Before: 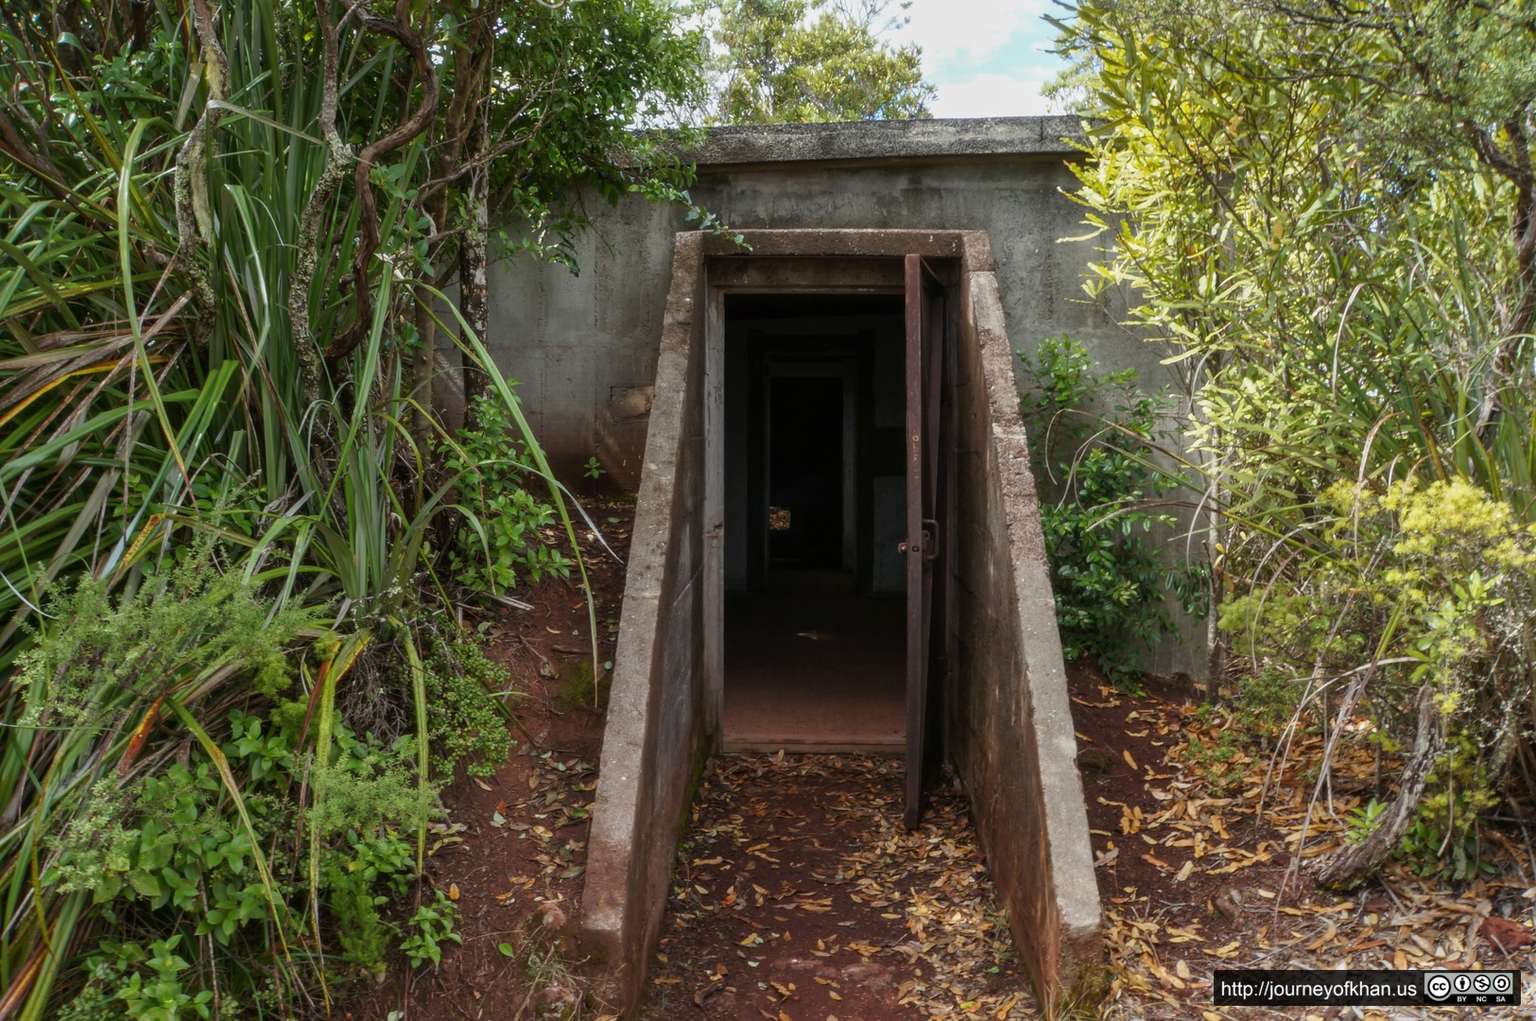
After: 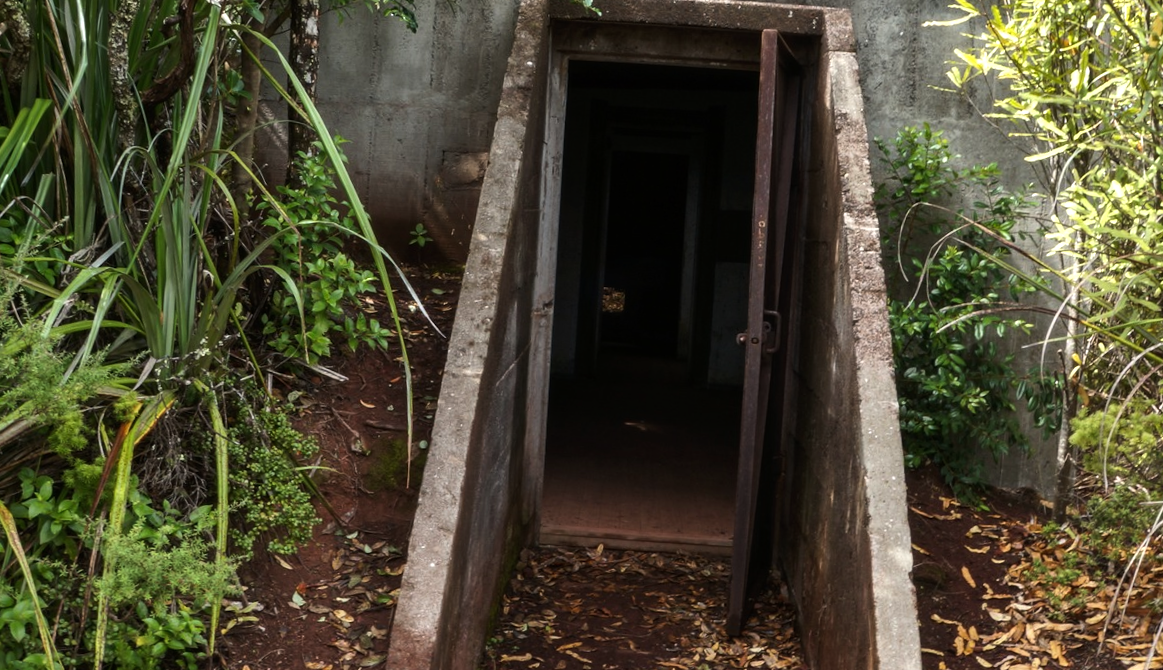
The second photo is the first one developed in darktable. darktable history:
tone equalizer: -8 EV -0.75 EV, -7 EV -0.7 EV, -6 EV -0.6 EV, -5 EV -0.4 EV, -3 EV 0.4 EV, -2 EV 0.6 EV, -1 EV 0.7 EV, +0 EV 0.75 EV, edges refinement/feathering 500, mask exposure compensation -1.57 EV, preserve details no
crop and rotate: angle -3.37°, left 9.79%, top 20.73%, right 12.42%, bottom 11.82%
